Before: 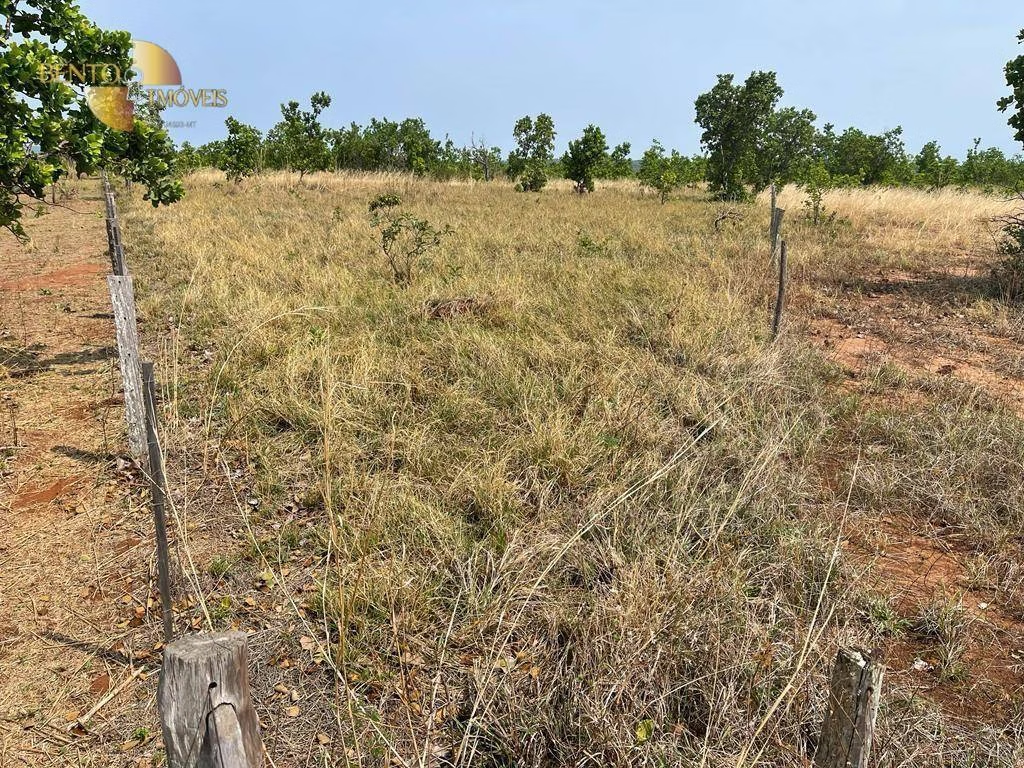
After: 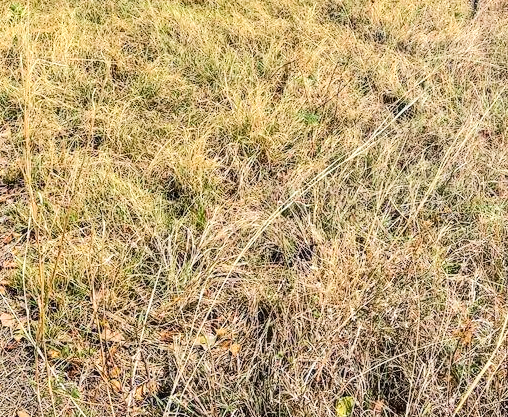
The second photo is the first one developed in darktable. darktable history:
haze removal: compatibility mode true, adaptive false
local contrast: on, module defaults
crop: left 29.335%, top 42.163%, right 21.031%, bottom 3.497%
tone equalizer: -7 EV 0.147 EV, -6 EV 0.608 EV, -5 EV 1.16 EV, -4 EV 1.35 EV, -3 EV 1.16 EV, -2 EV 0.6 EV, -1 EV 0.153 EV, edges refinement/feathering 500, mask exposure compensation -1.57 EV, preserve details no
